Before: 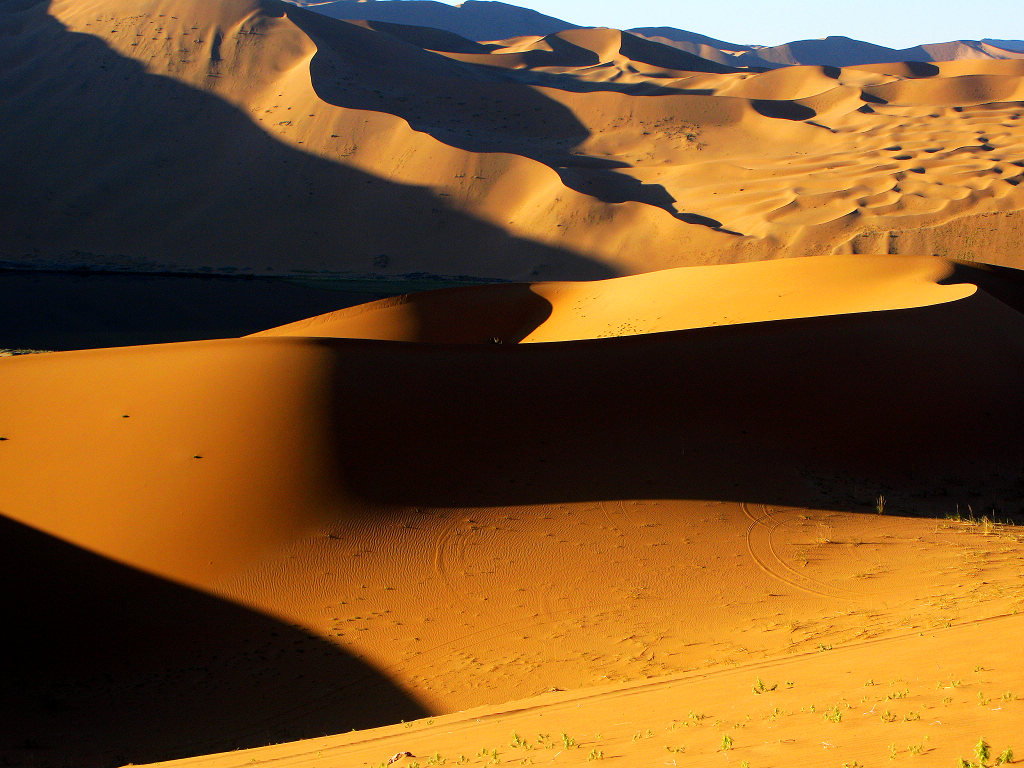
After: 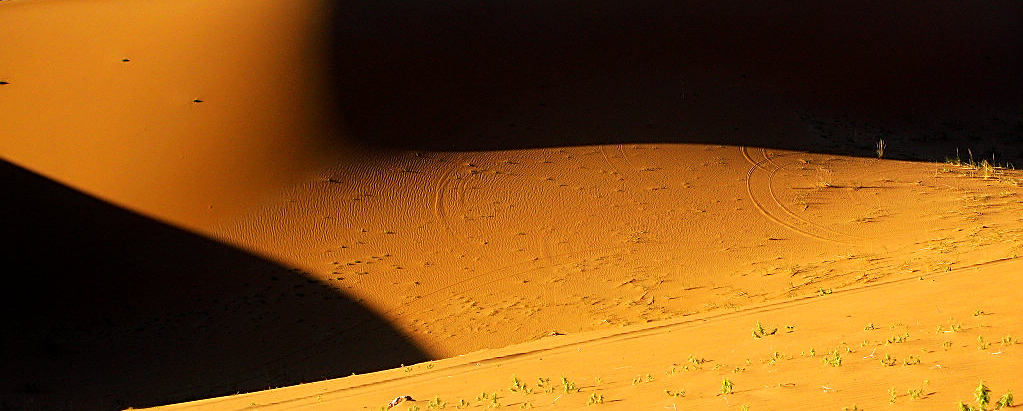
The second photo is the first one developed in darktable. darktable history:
crop and rotate: top 46.362%, right 0.083%
sharpen: on, module defaults
